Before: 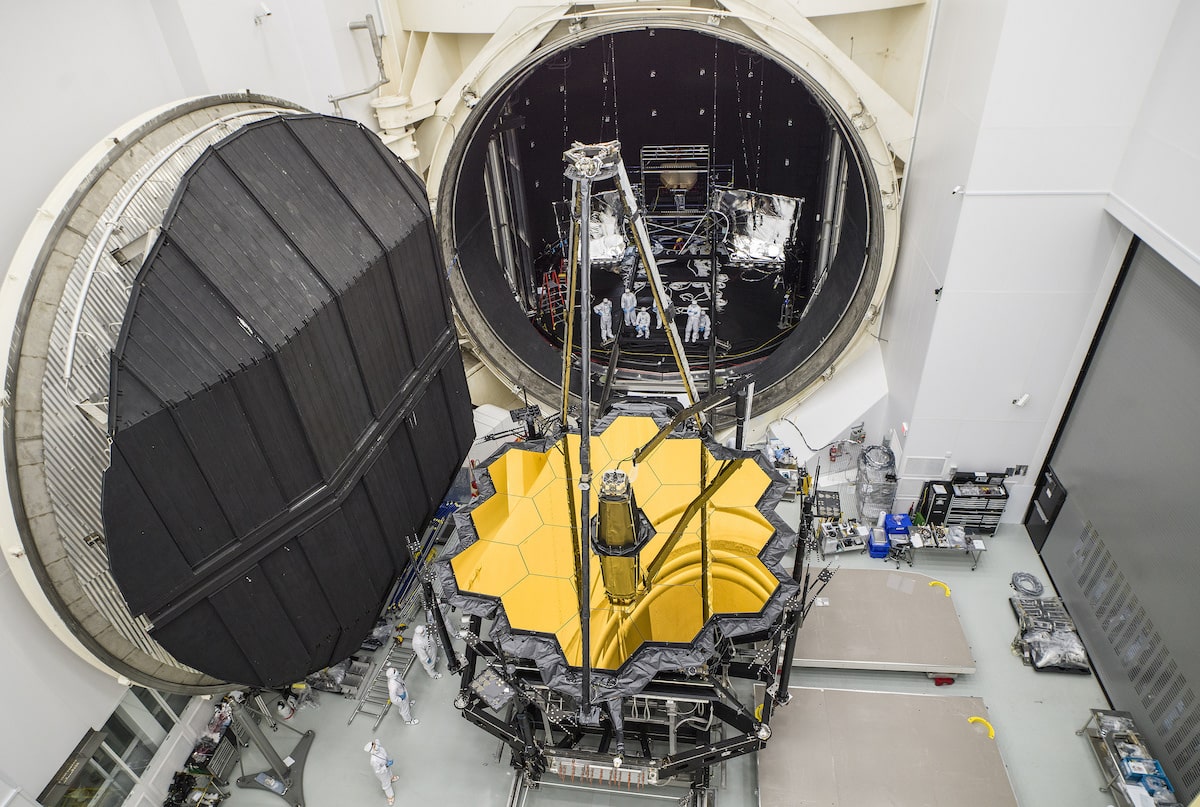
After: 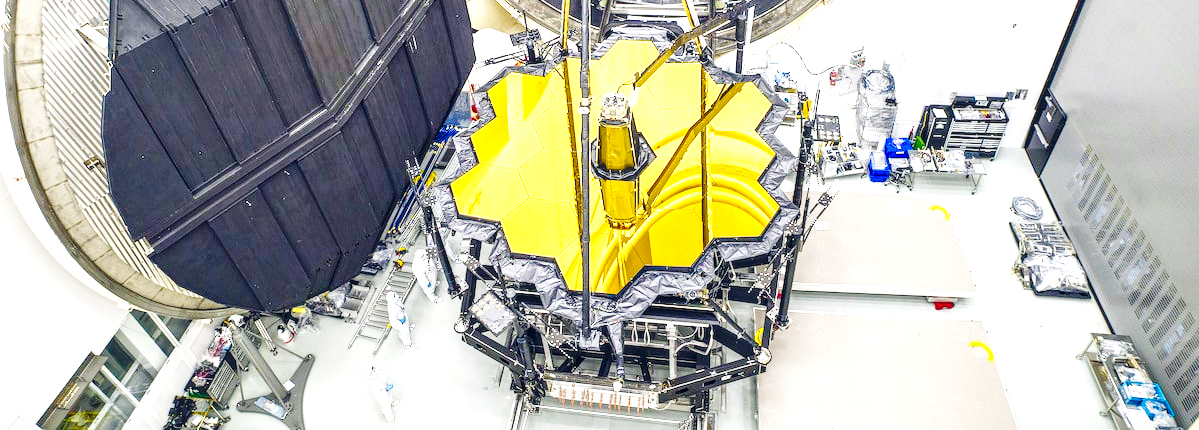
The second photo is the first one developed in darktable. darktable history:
local contrast: detail 130%
crop and rotate: top 46.653%, right 0.045%
color balance rgb: global offset › chroma 0.155%, global offset › hue 253.96°, linear chroma grading › global chroma 8.868%, perceptual saturation grading › global saturation 35.114%, perceptual saturation grading › highlights -25.207%, perceptual saturation grading › shadows 49.496%, global vibrance 20%
base curve: curves: ch0 [(0, 0) (0.036, 0.025) (0.121, 0.166) (0.206, 0.329) (0.605, 0.79) (1, 1)], preserve colors none
exposure: black level correction 0, exposure 1.2 EV, compensate exposure bias true, compensate highlight preservation false
